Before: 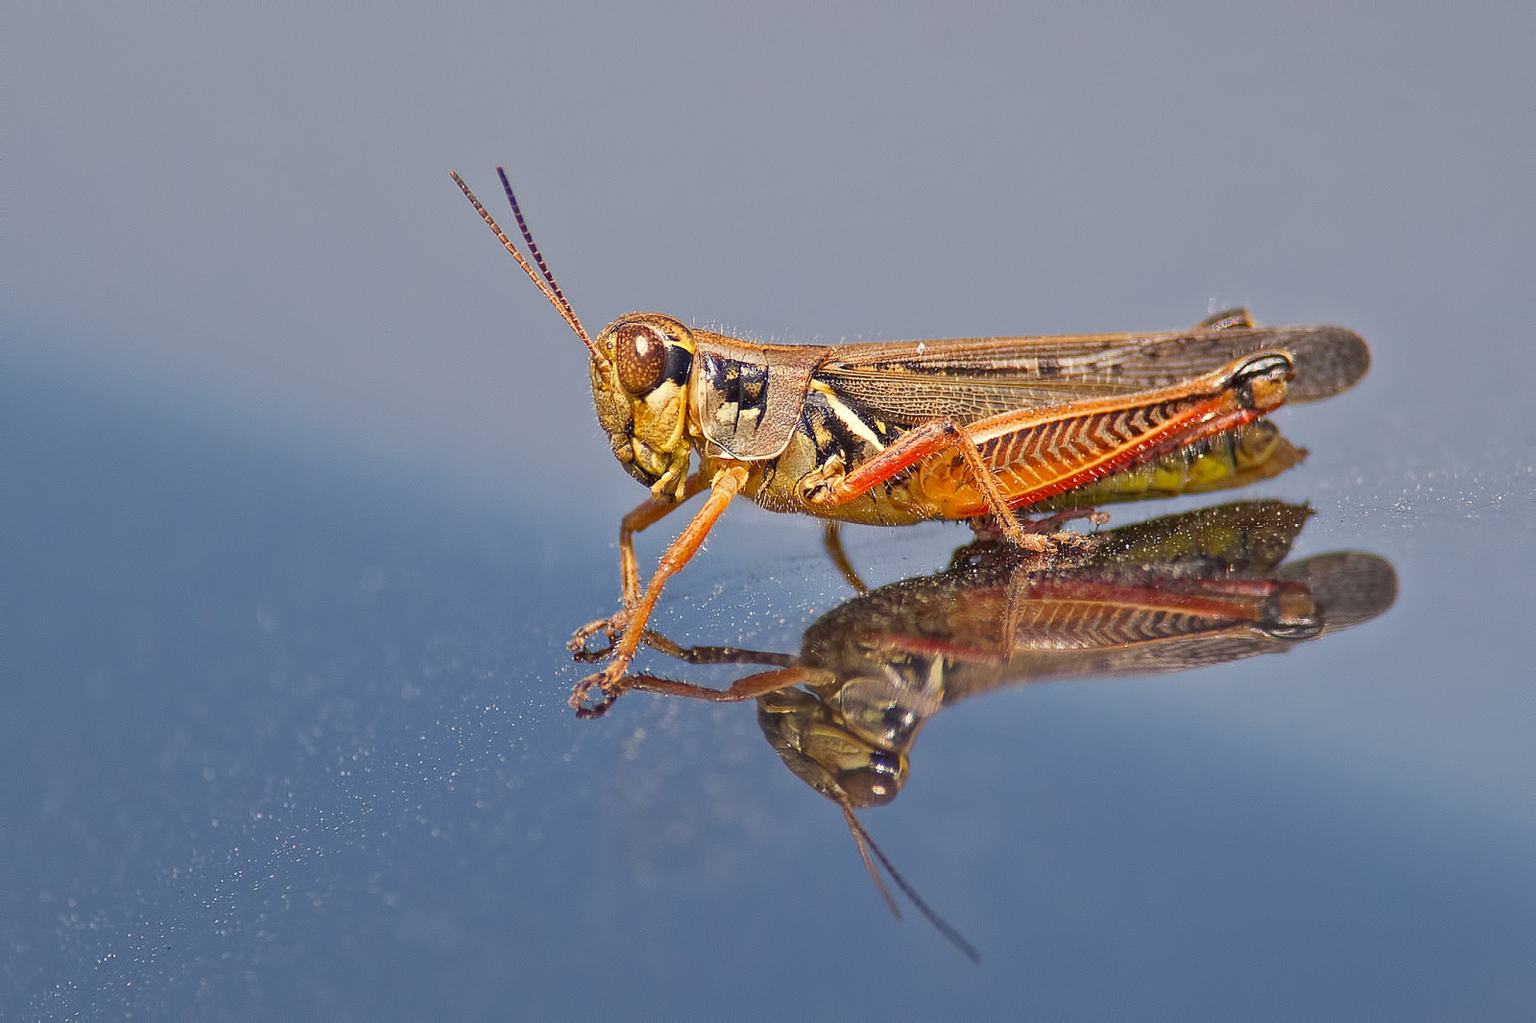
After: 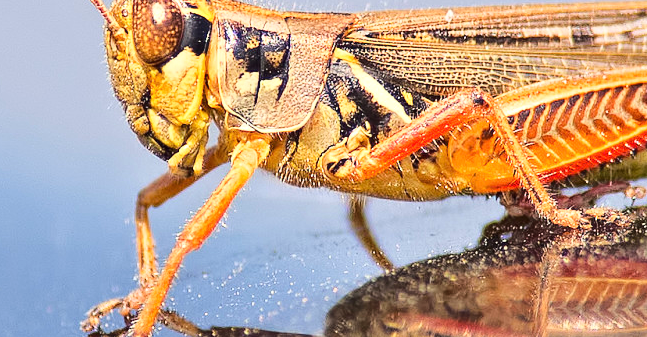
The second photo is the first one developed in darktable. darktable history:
base curve: curves: ch0 [(0, 0) (0.032, 0.037) (0.105, 0.228) (0.435, 0.76) (0.856, 0.983) (1, 1)]
crop: left 31.886%, top 32.604%, right 27.646%, bottom 35.698%
